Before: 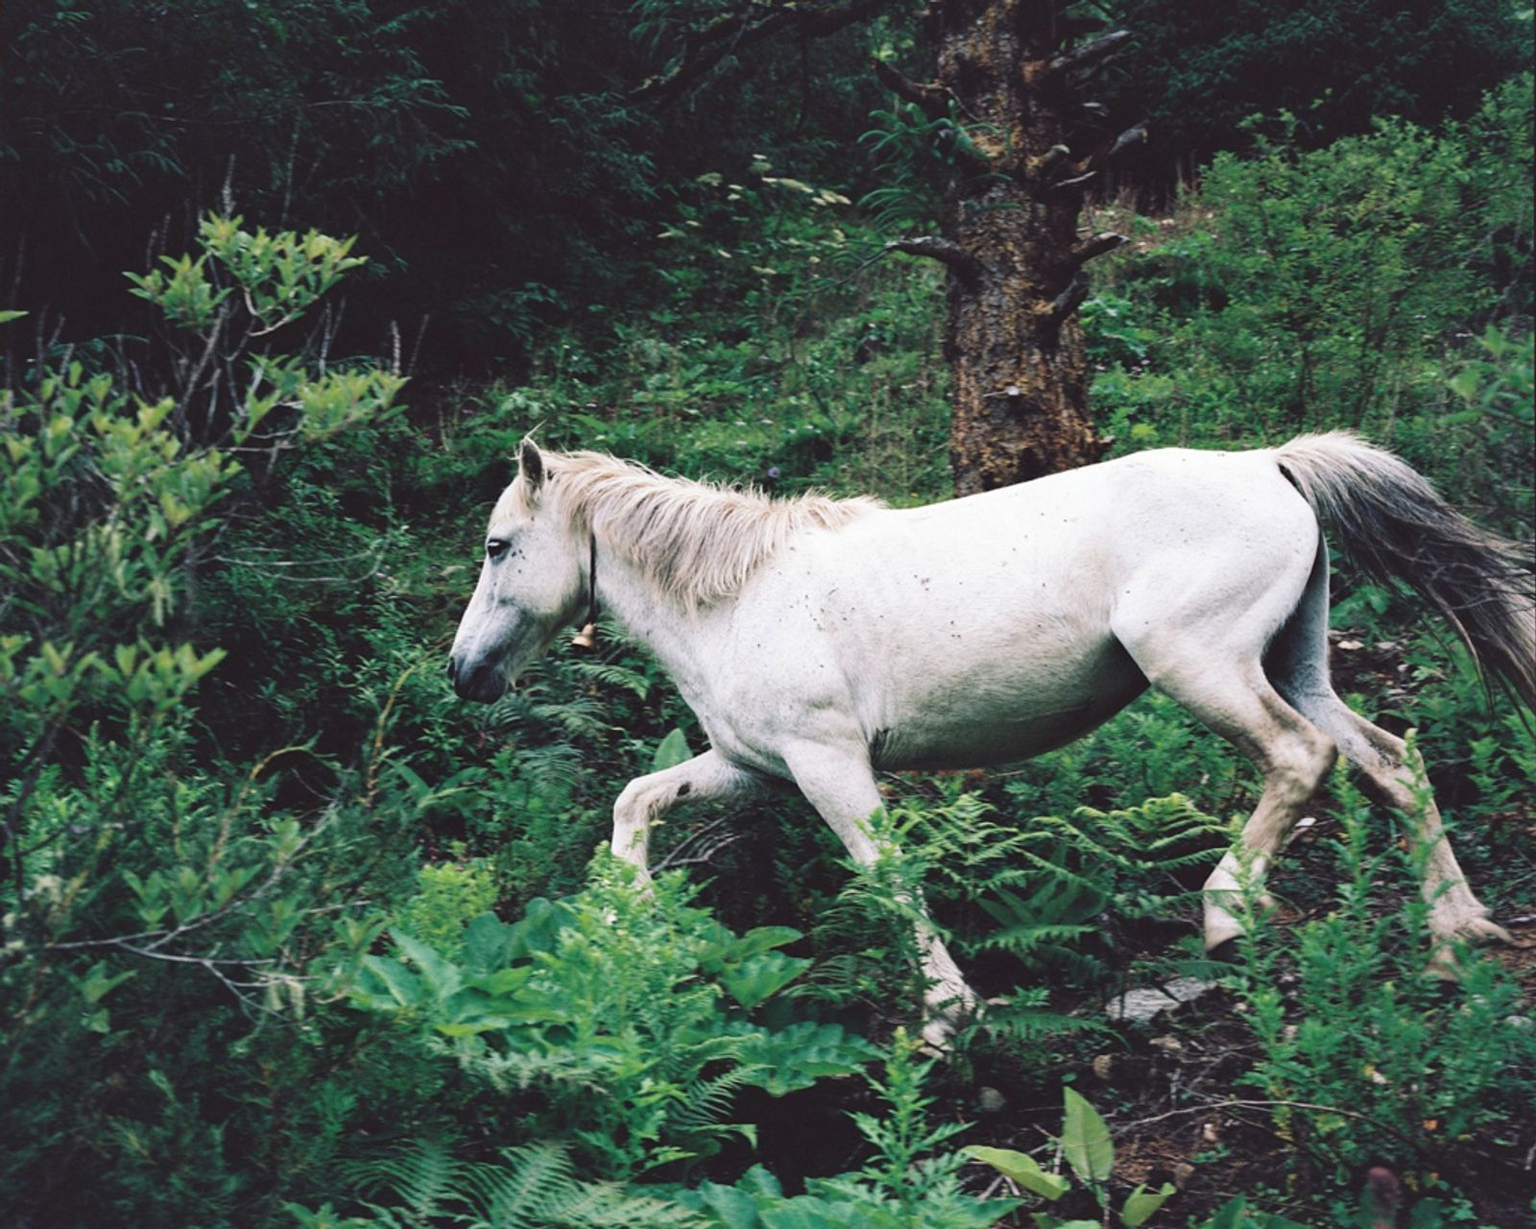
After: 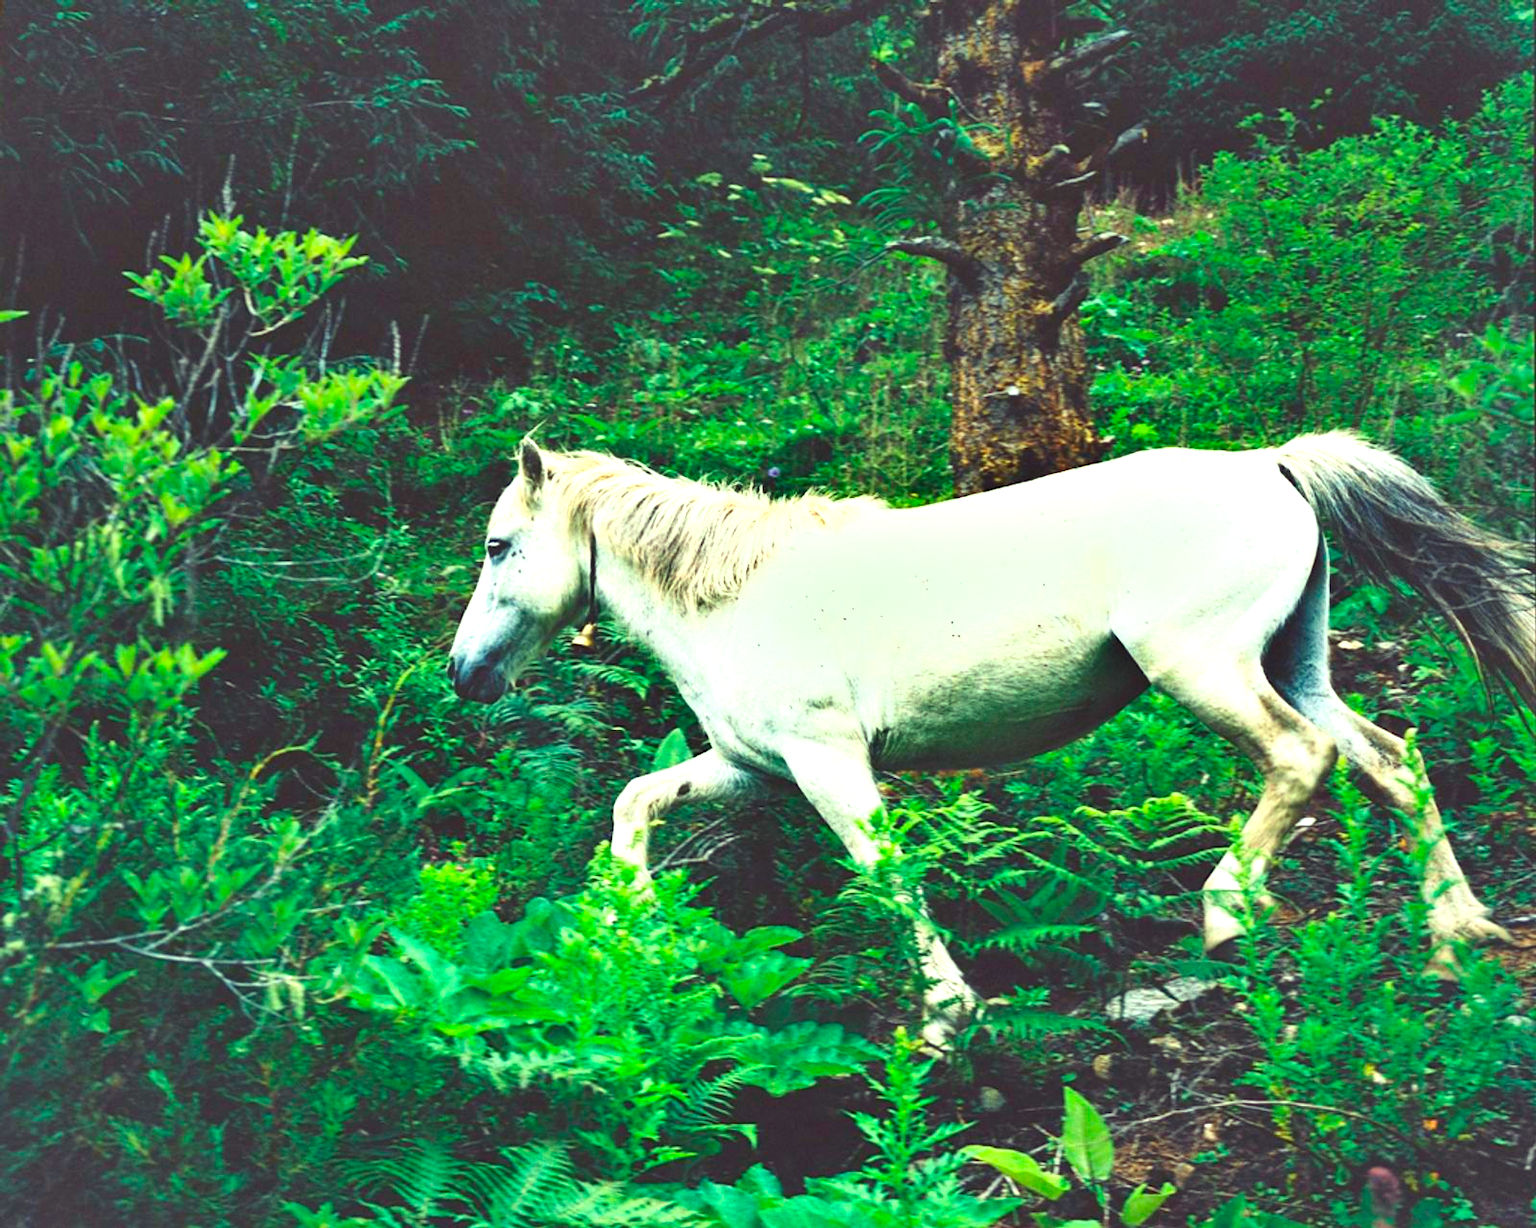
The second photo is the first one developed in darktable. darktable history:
color correction: highlights a* -10.83, highlights b* 9.94, saturation 1.72
exposure: black level correction 0, exposure 1.001 EV, compensate highlight preservation false
shadows and highlights: soften with gaussian
